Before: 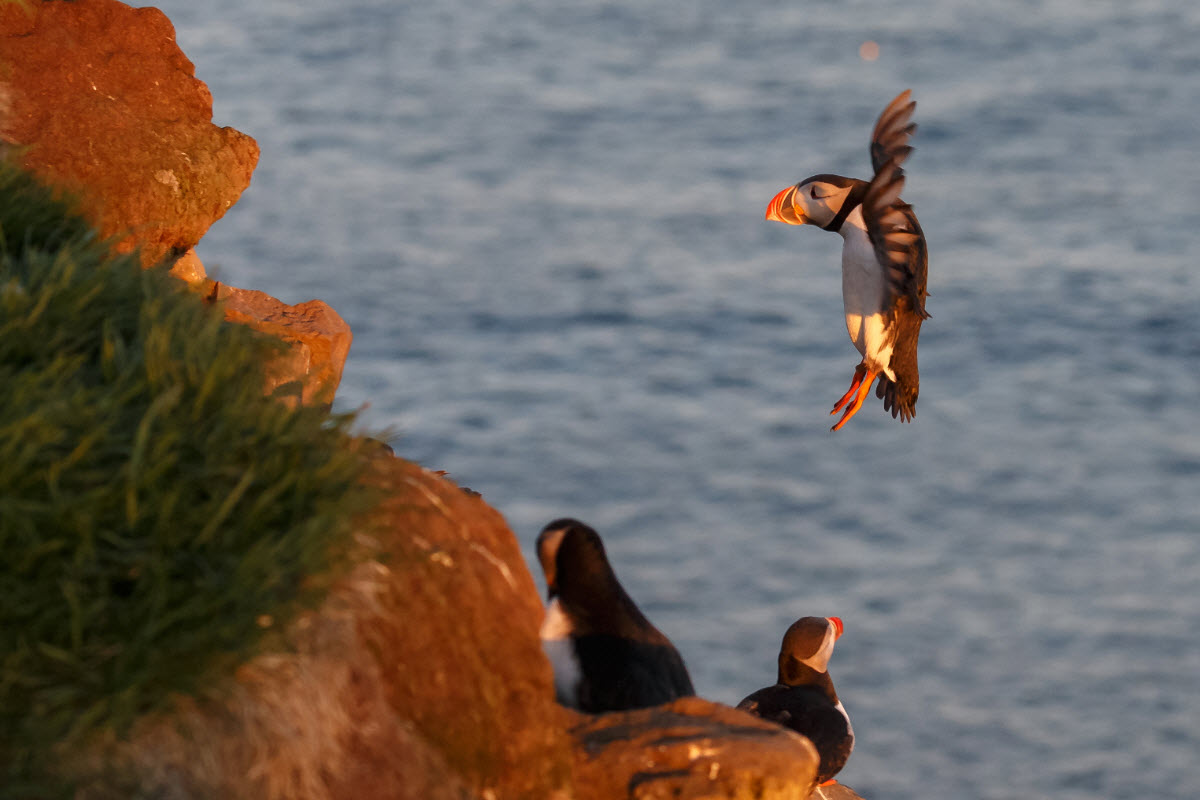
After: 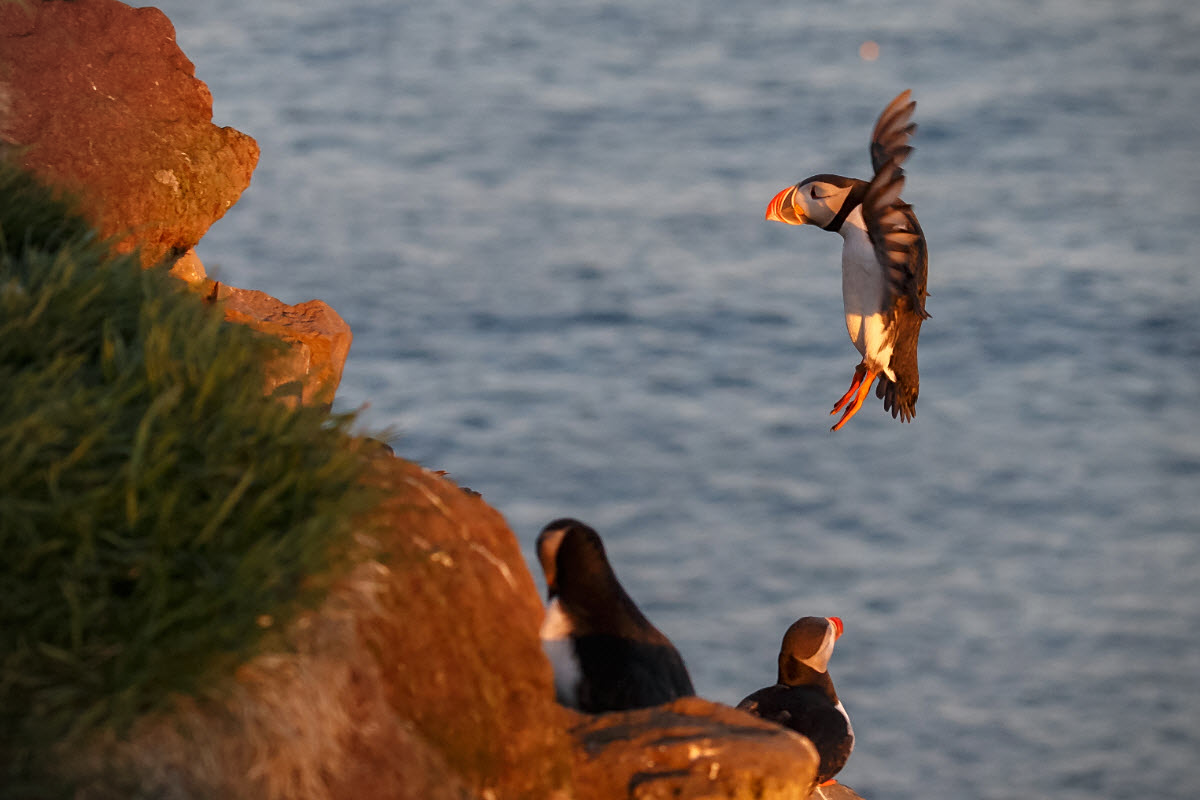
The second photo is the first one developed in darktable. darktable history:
sharpen: amount 0.2
vignetting: fall-off radius 60.92%
